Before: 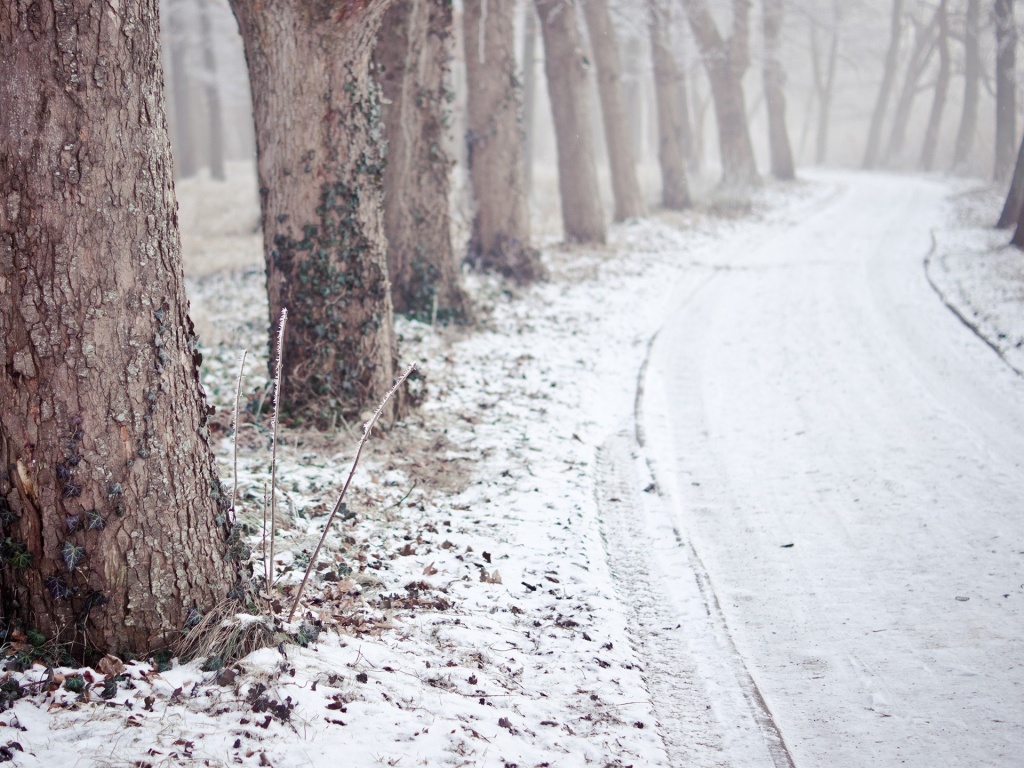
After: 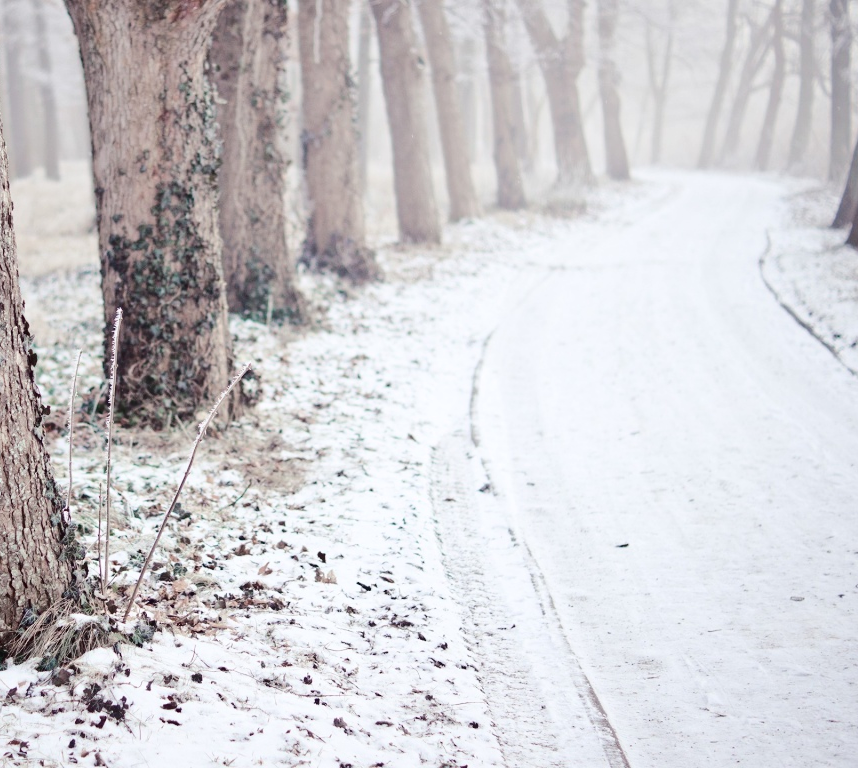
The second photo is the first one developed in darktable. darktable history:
tone curve: curves: ch0 [(0, 0) (0.003, 0.03) (0.011, 0.032) (0.025, 0.035) (0.044, 0.038) (0.069, 0.041) (0.1, 0.058) (0.136, 0.091) (0.177, 0.133) (0.224, 0.181) (0.277, 0.268) (0.335, 0.363) (0.399, 0.461) (0.468, 0.554) (0.543, 0.633) (0.623, 0.709) (0.709, 0.784) (0.801, 0.869) (0.898, 0.938) (1, 1)], color space Lab, independent channels, preserve colors none
crop: left 16.159%
